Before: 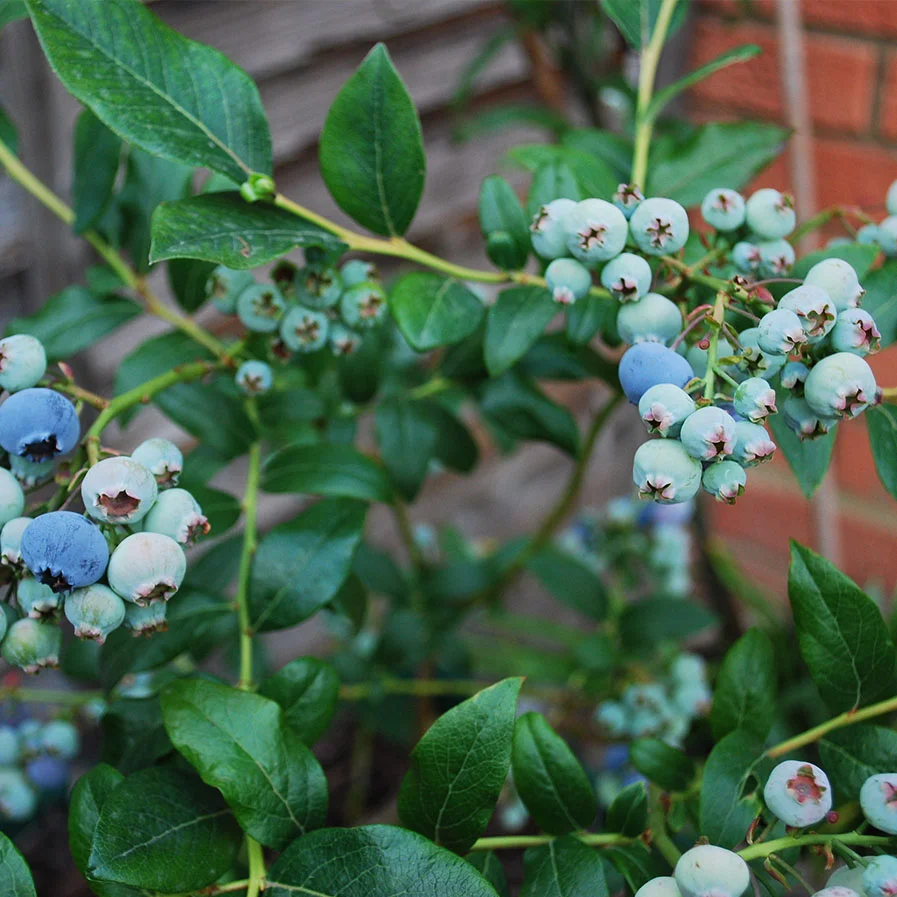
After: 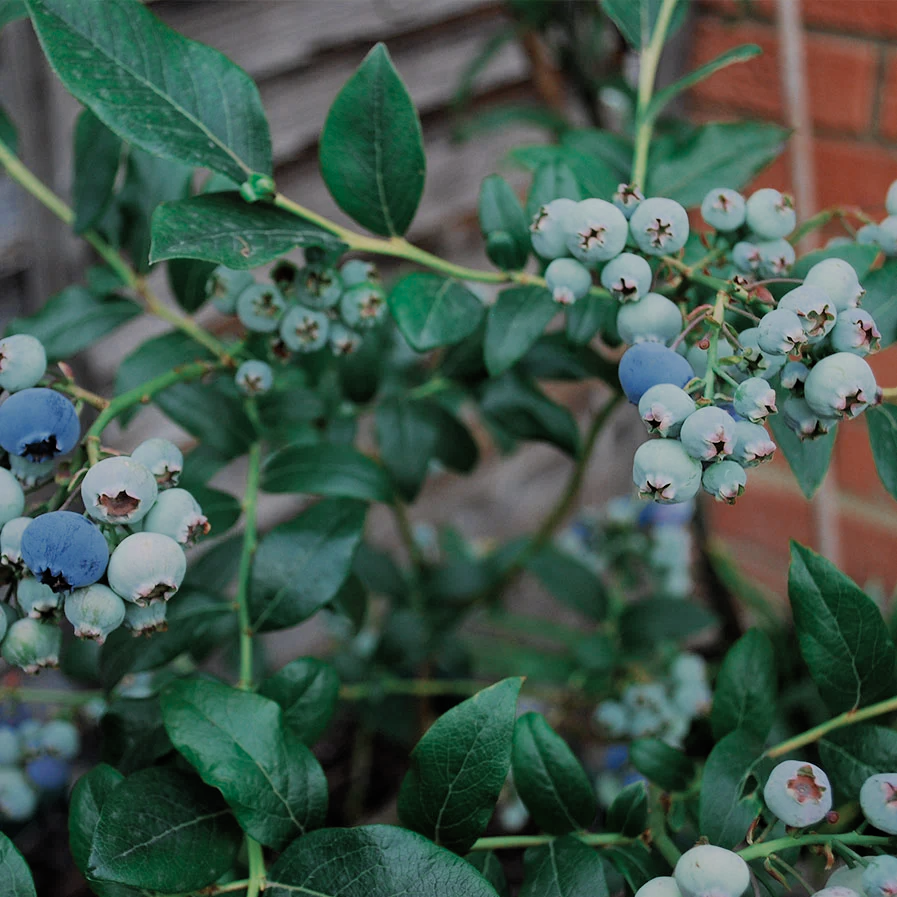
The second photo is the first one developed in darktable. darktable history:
filmic rgb: black relative exposure -7.65 EV, white relative exposure 4.56 EV, hardness 3.61, color science v6 (2022)
color zones: curves: ch0 [(0, 0.5) (0.125, 0.4) (0.25, 0.5) (0.375, 0.4) (0.5, 0.4) (0.625, 0.35) (0.75, 0.35) (0.875, 0.5)]; ch1 [(0, 0.35) (0.125, 0.45) (0.25, 0.35) (0.375, 0.35) (0.5, 0.35) (0.625, 0.35) (0.75, 0.45) (0.875, 0.35)]; ch2 [(0, 0.6) (0.125, 0.5) (0.25, 0.5) (0.375, 0.6) (0.5, 0.6) (0.625, 0.5) (0.75, 0.5) (0.875, 0.5)]
